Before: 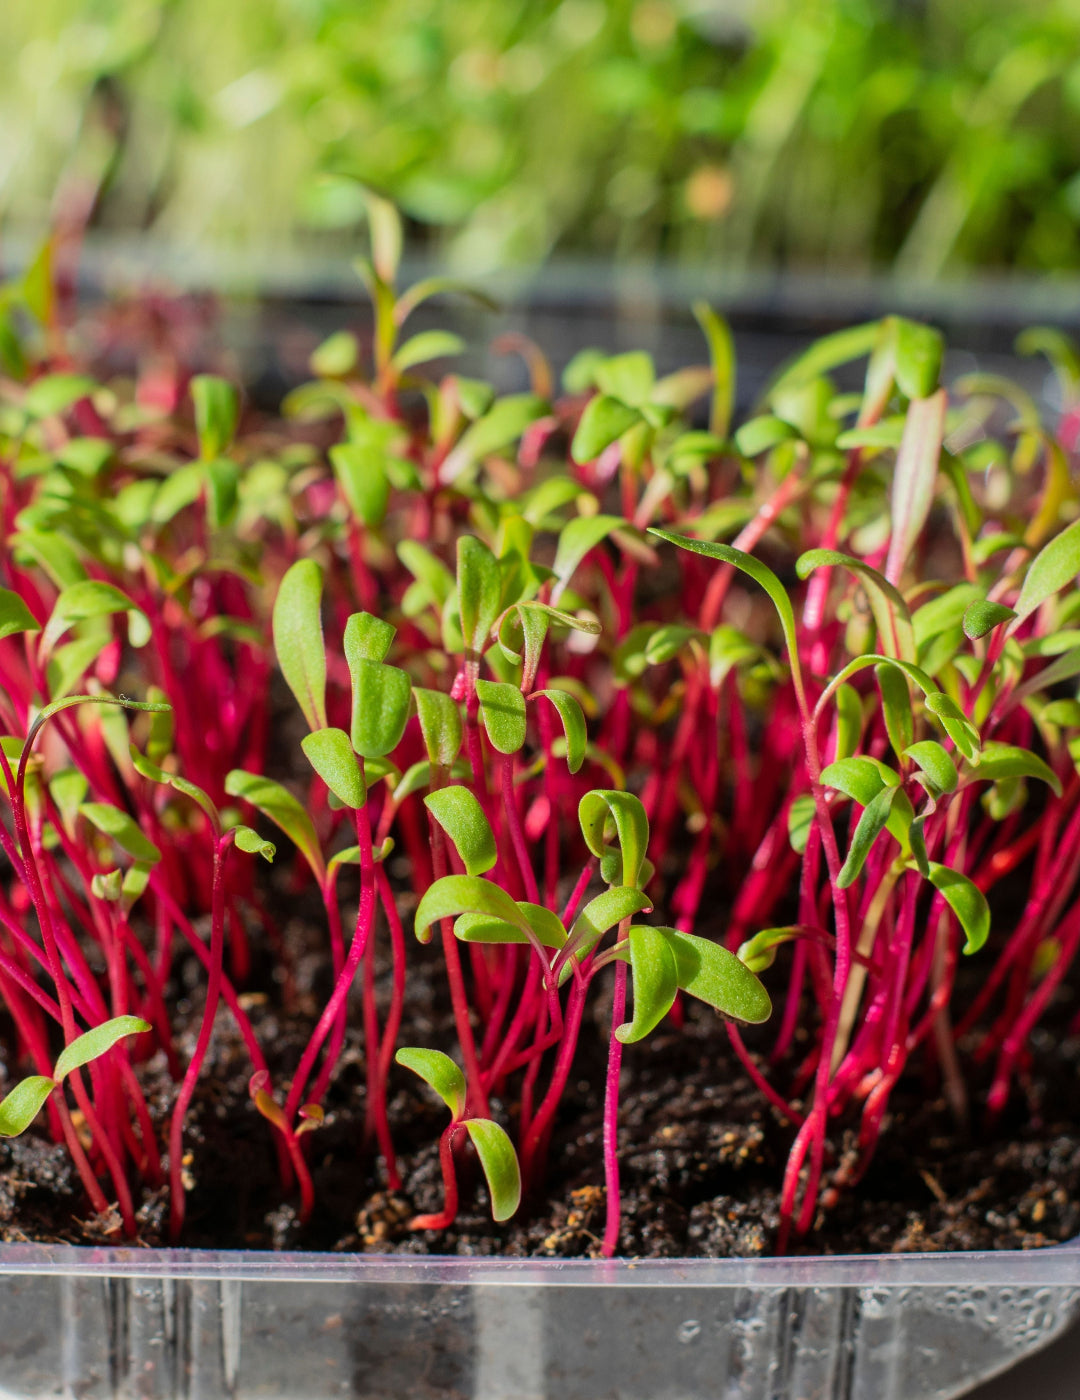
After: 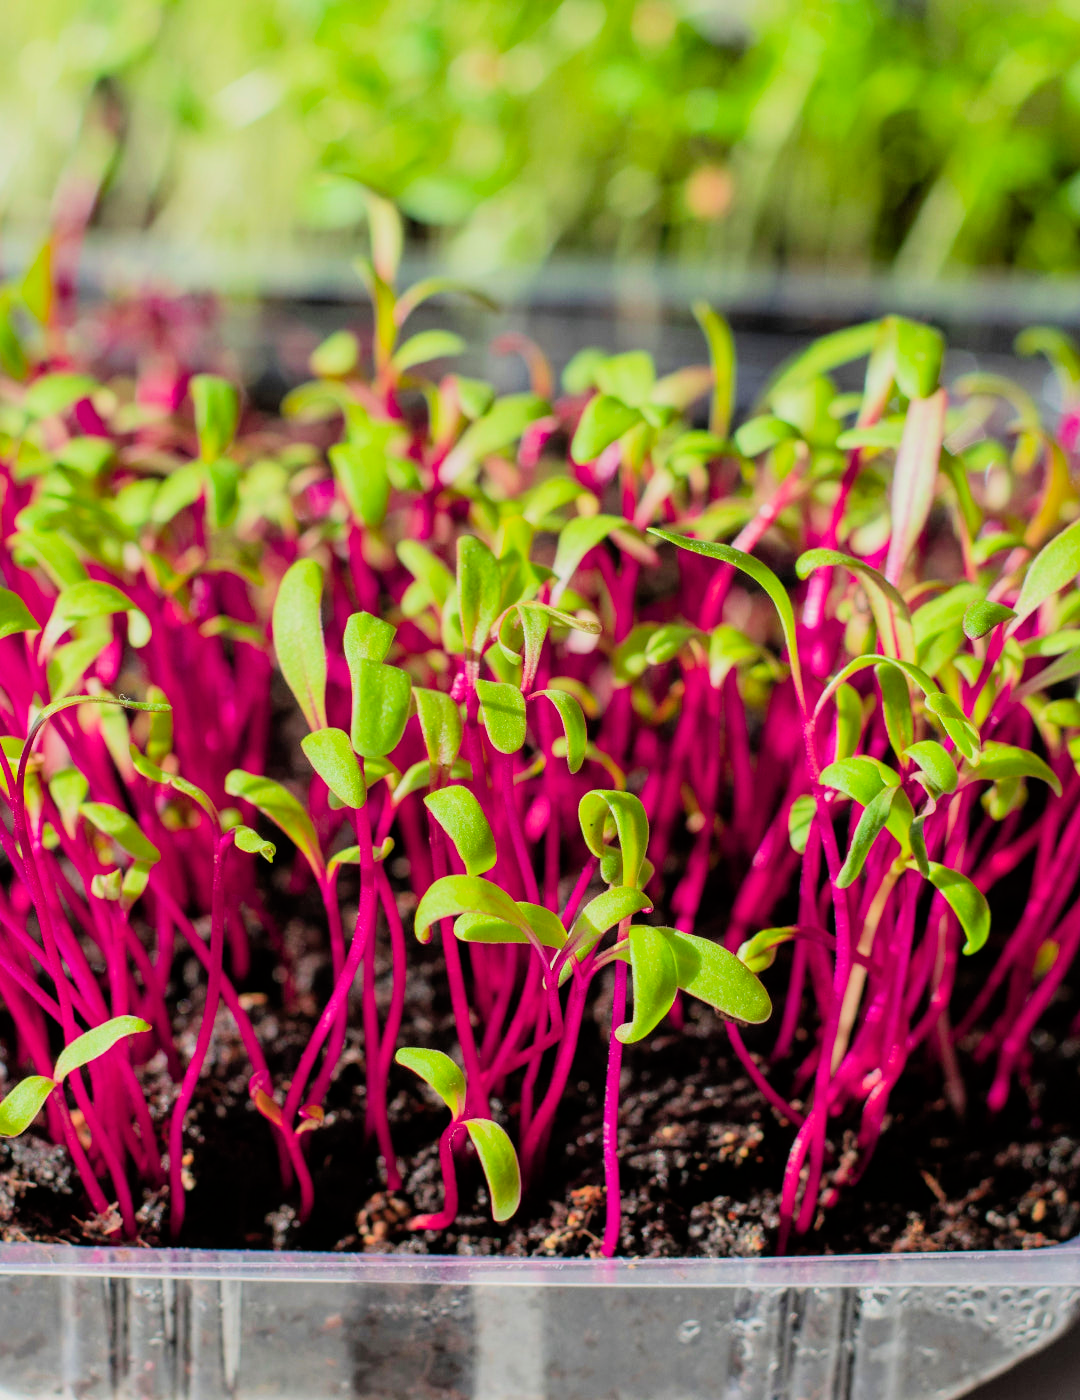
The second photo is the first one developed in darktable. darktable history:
color calibration: output R [0.946, 0.065, -0.013, 0], output G [-0.246, 1.264, -0.017, 0], output B [0.046, -0.098, 1.05, 0], illuminant same as pipeline (D50), adaptation none (bypass), x 0.332, y 0.334, temperature 5008.46 K
filmic rgb: black relative exposure -7.75 EV, white relative exposure 4.46 EV, threshold 3.05 EV, hardness 3.76, latitude 38.32%, contrast 0.982, highlights saturation mix 8.85%, shadows ↔ highlights balance 3.84%, enable highlight reconstruction true
exposure: exposure 0.741 EV, compensate highlight preservation false
